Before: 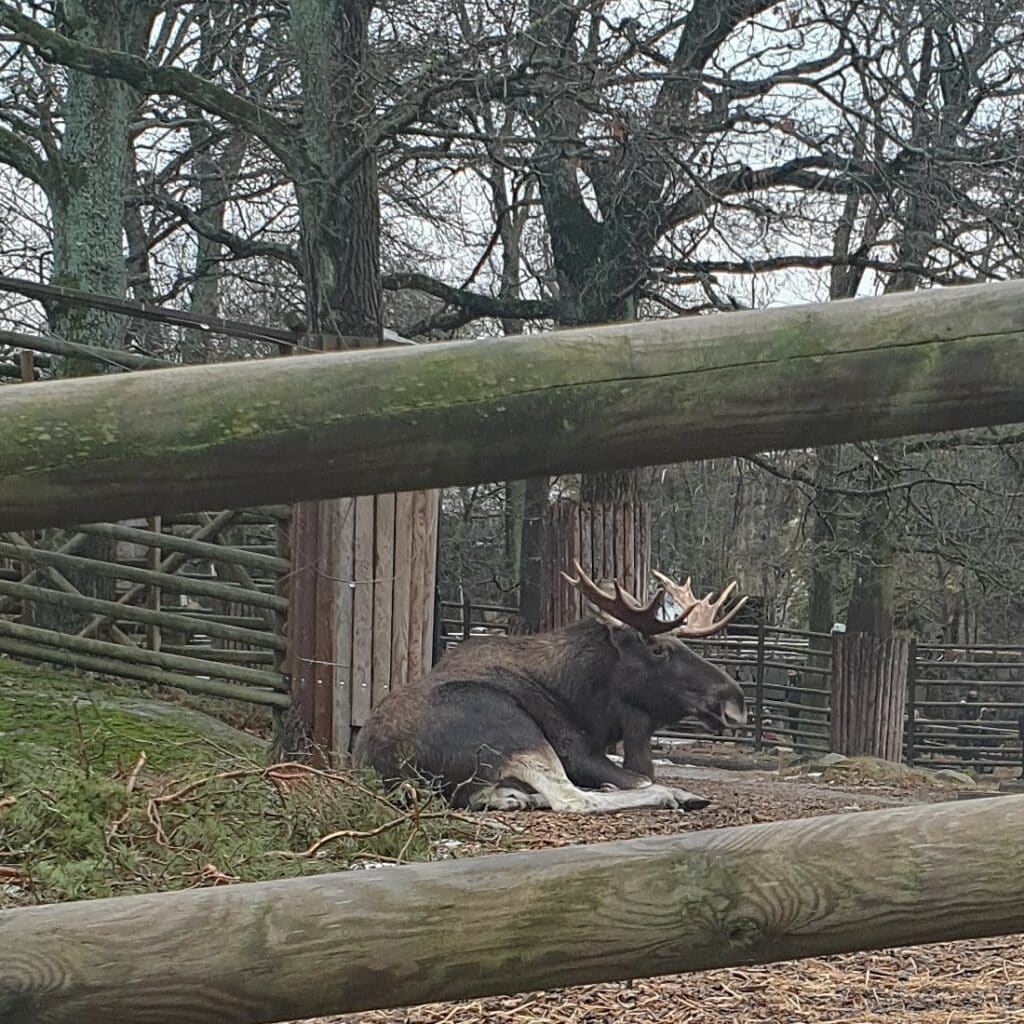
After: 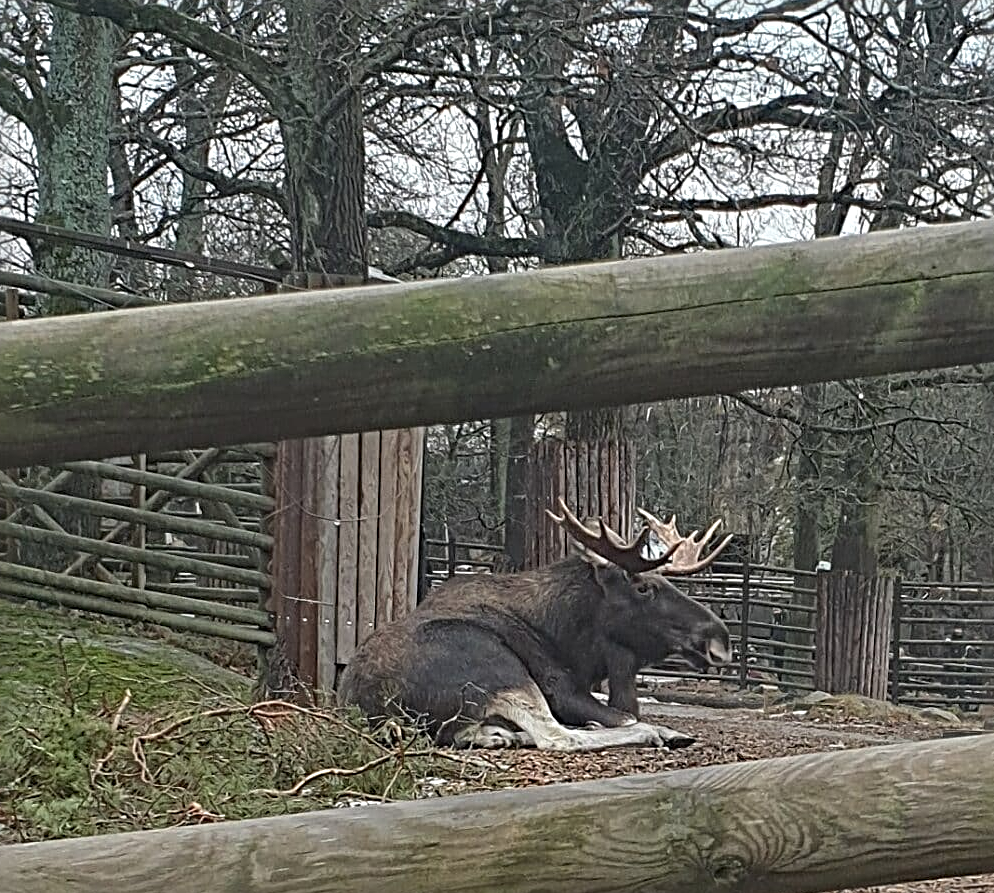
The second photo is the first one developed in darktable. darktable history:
color contrast: green-magenta contrast 0.96
sharpen: radius 4.883
shadows and highlights: shadows 25, highlights -48, soften with gaussian
crop: left 1.507%, top 6.147%, right 1.379%, bottom 6.637%
